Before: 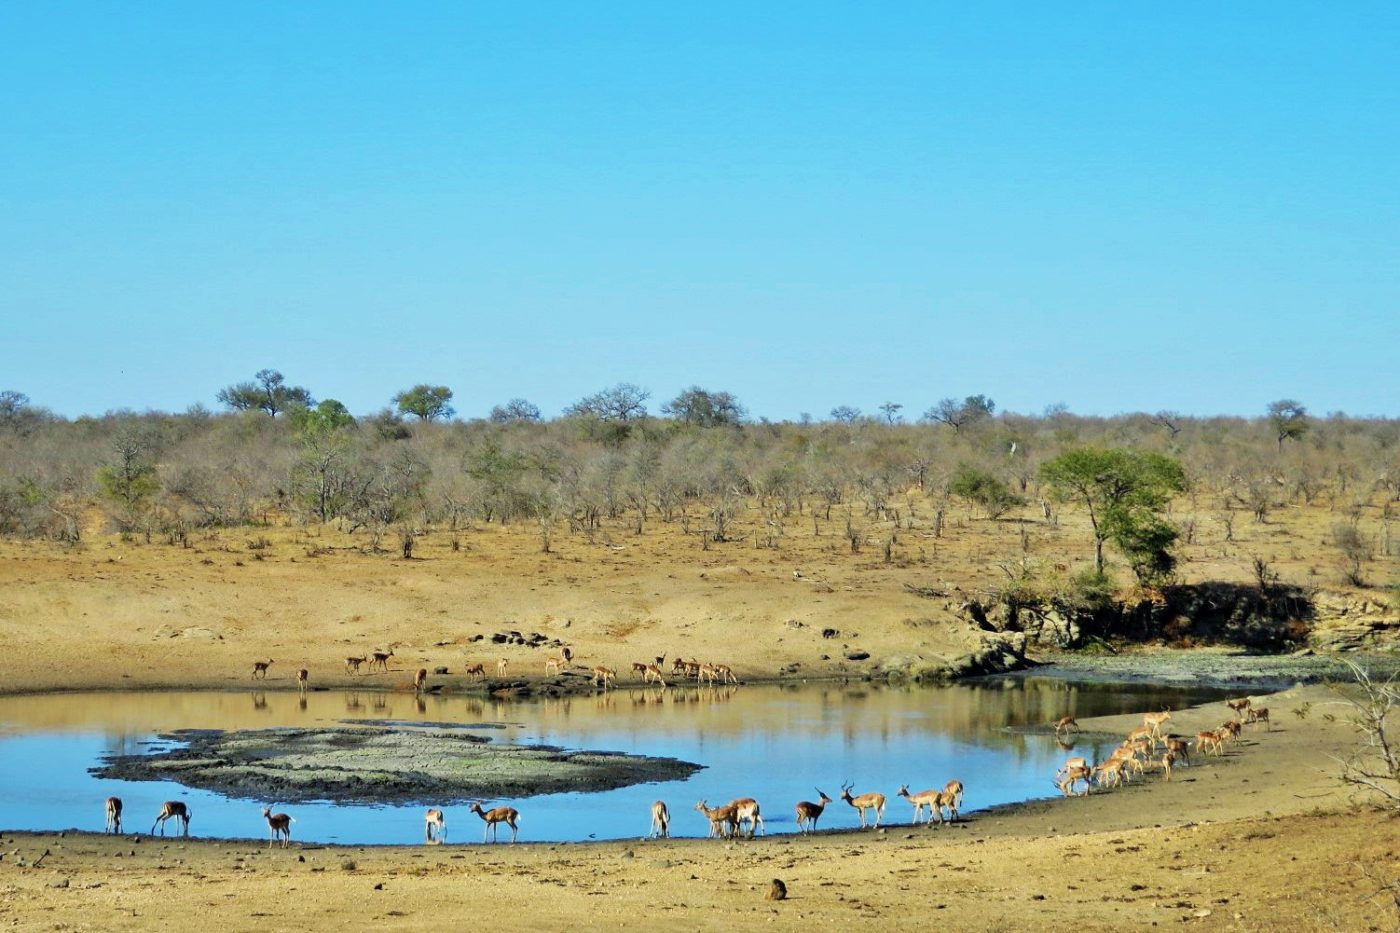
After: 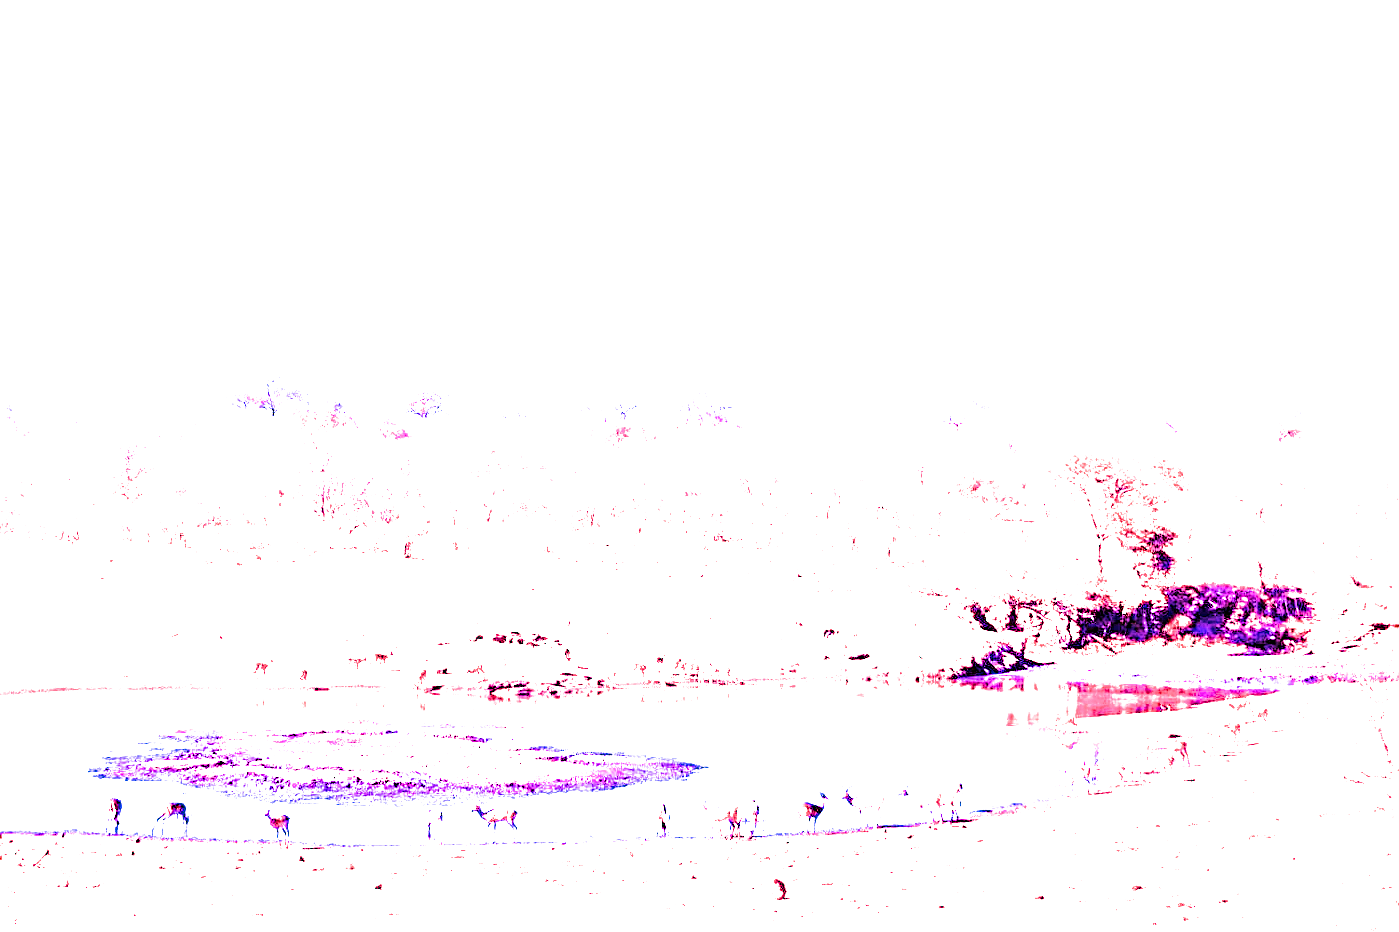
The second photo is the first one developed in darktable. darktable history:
filmic rgb: black relative exposure -7.65 EV, white relative exposure 4.56 EV, hardness 3.61, color science v6 (2022)
exposure: black level correction 0, exposure 1.45 EV, compensate exposure bias true, compensate highlight preservation false
sharpen: on, module defaults
white balance: red 8, blue 8
